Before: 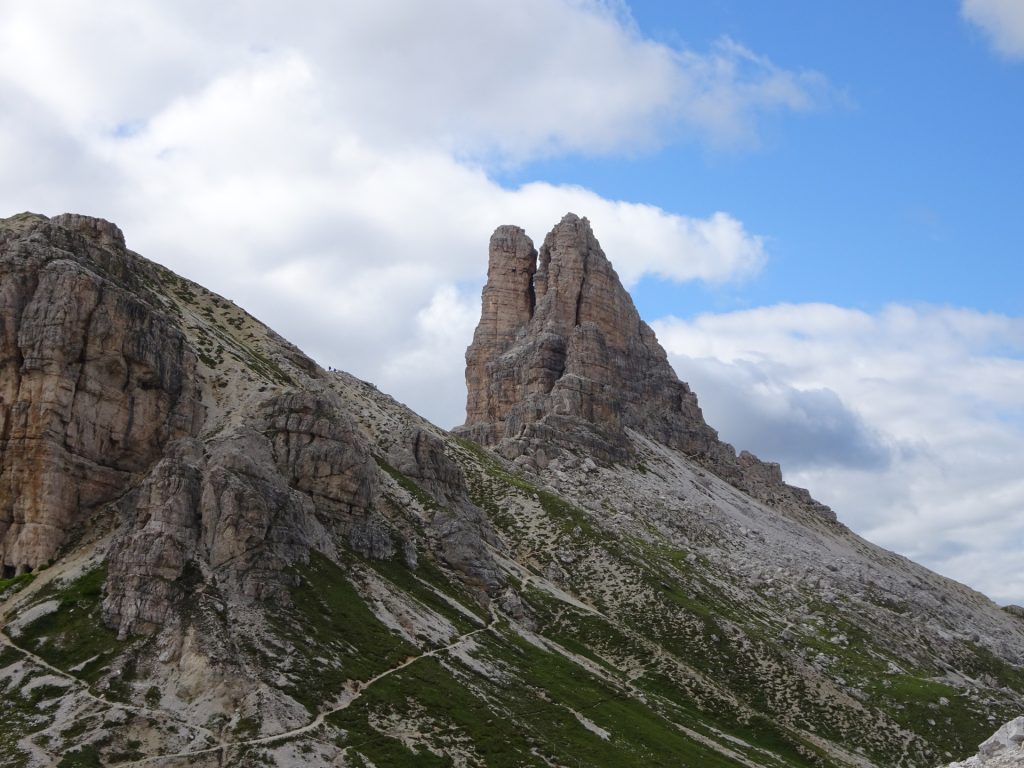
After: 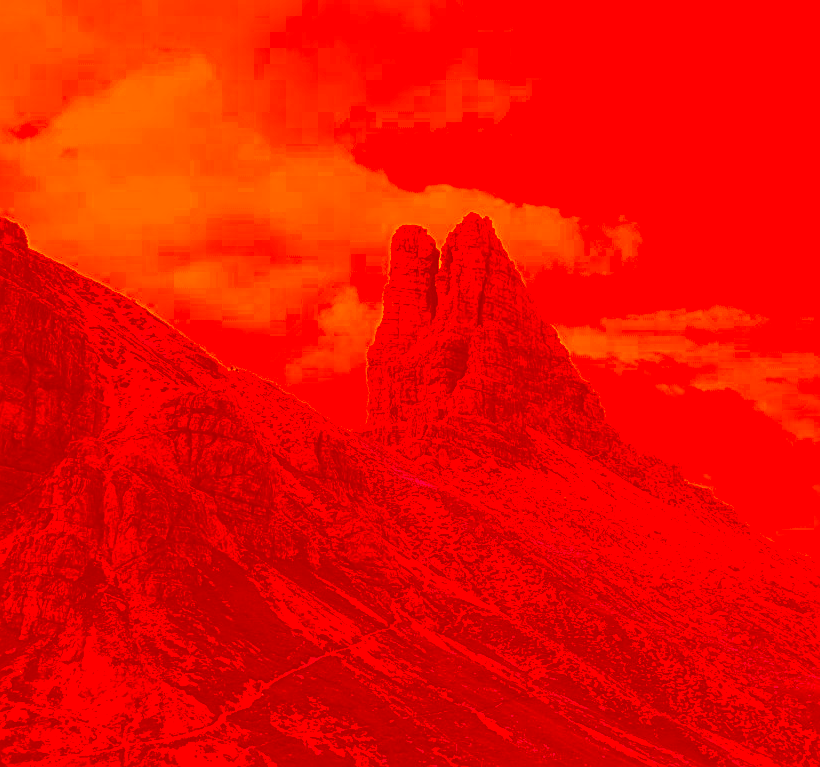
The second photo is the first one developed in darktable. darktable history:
sharpen: amount 0.498
crop and rotate: left 9.582%, right 10.276%
color correction: highlights a* -39.37, highlights b* -39.56, shadows a* -39.53, shadows b* -40, saturation -2.94
exposure: compensate highlight preservation false
base curve: curves: ch0 [(0, 0.024) (0.055, 0.065) (0.121, 0.166) (0.236, 0.319) (0.693, 0.726) (1, 1)], preserve colors none
